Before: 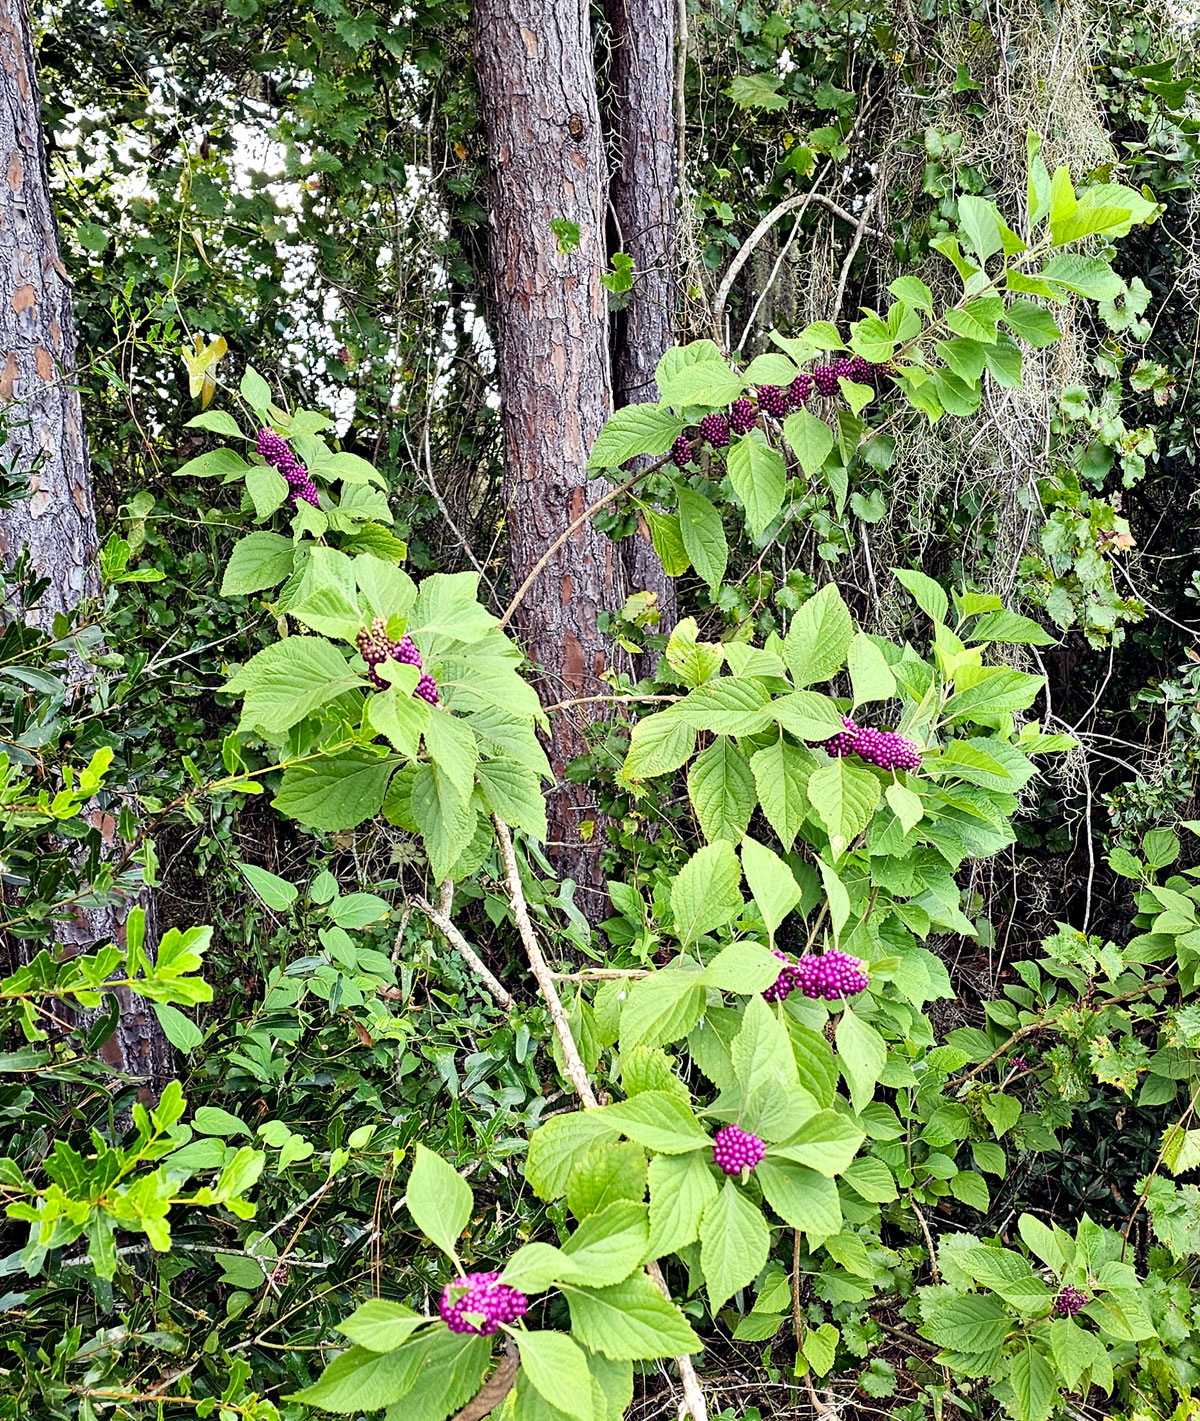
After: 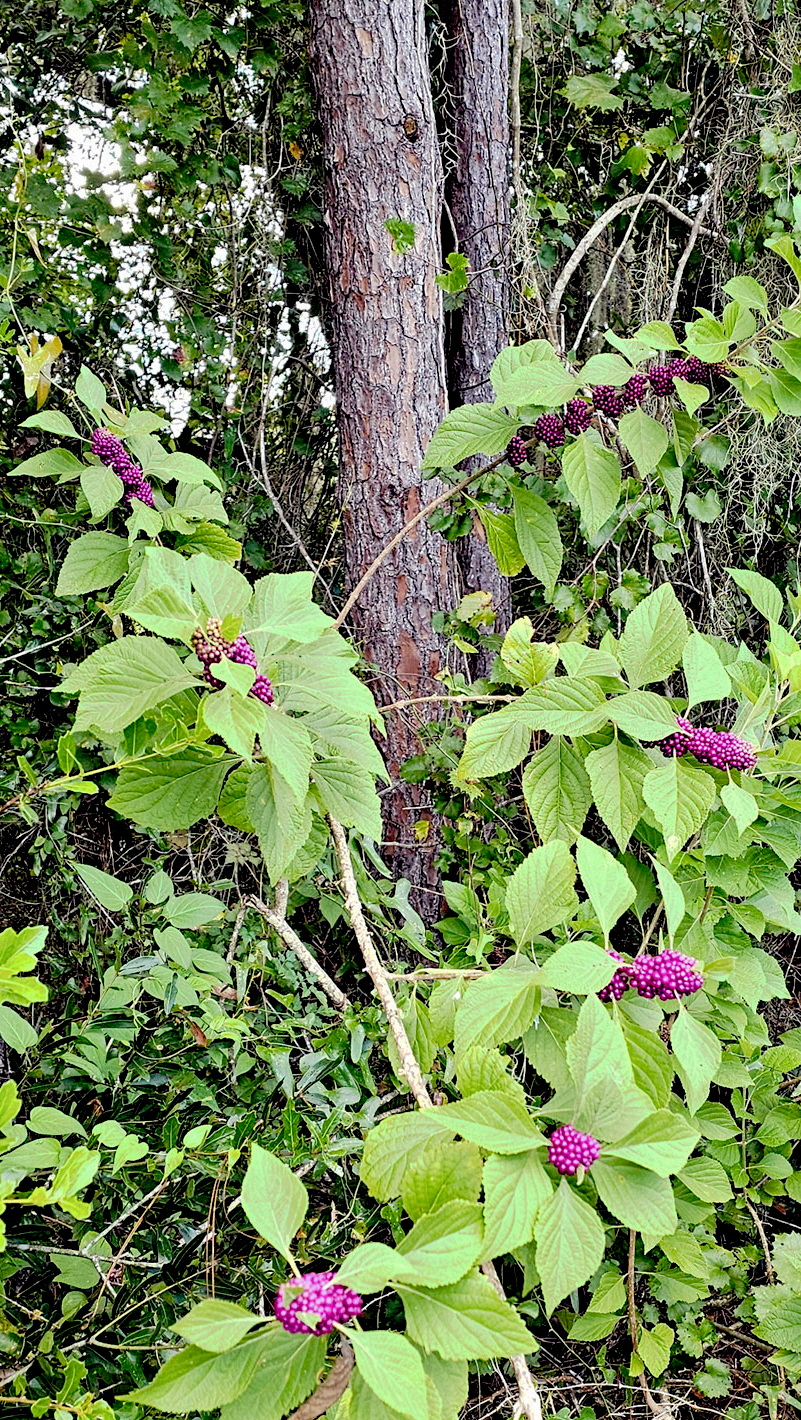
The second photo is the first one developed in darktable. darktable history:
crop and rotate: left 13.811%, right 19.428%
tone curve: curves: ch0 [(0, 0) (0.003, 0.048) (0.011, 0.055) (0.025, 0.065) (0.044, 0.089) (0.069, 0.111) (0.1, 0.132) (0.136, 0.163) (0.177, 0.21) (0.224, 0.259) (0.277, 0.323) (0.335, 0.385) (0.399, 0.442) (0.468, 0.508) (0.543, 0.578) (0.623, 0.648) (0.709, 0.716) (0.801, 0.781) (0.898, 0.845) (1, 1)], preserve colors none
exposure: black level correction 0.017, exposure -0.007 EV, compensate highlight preservation false
